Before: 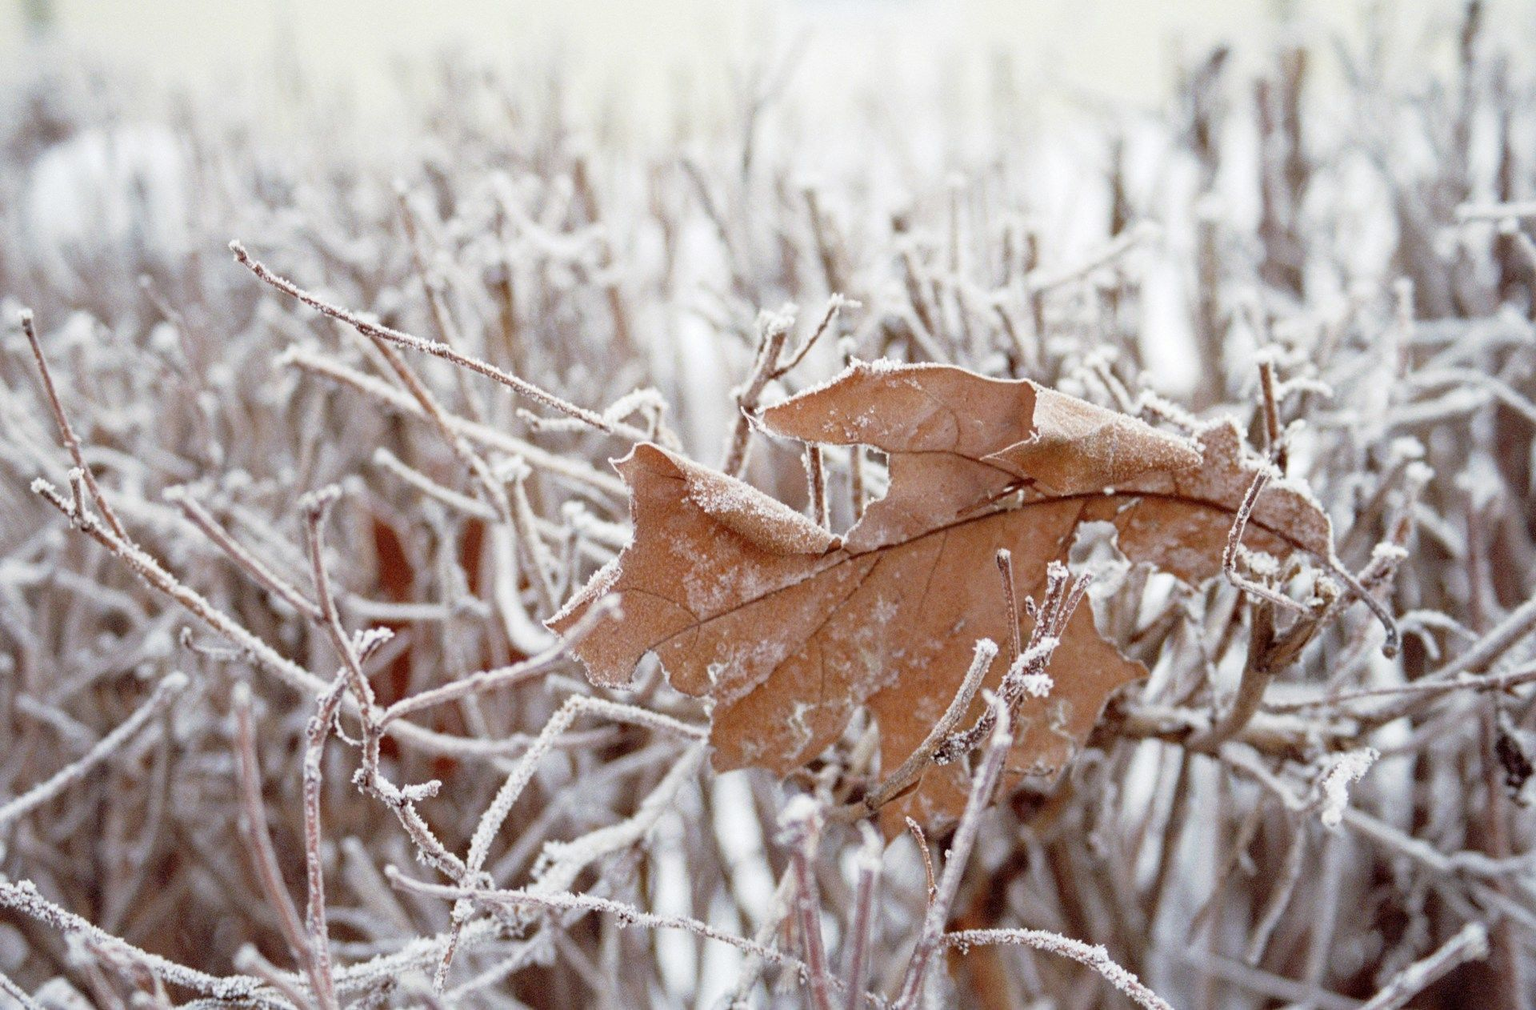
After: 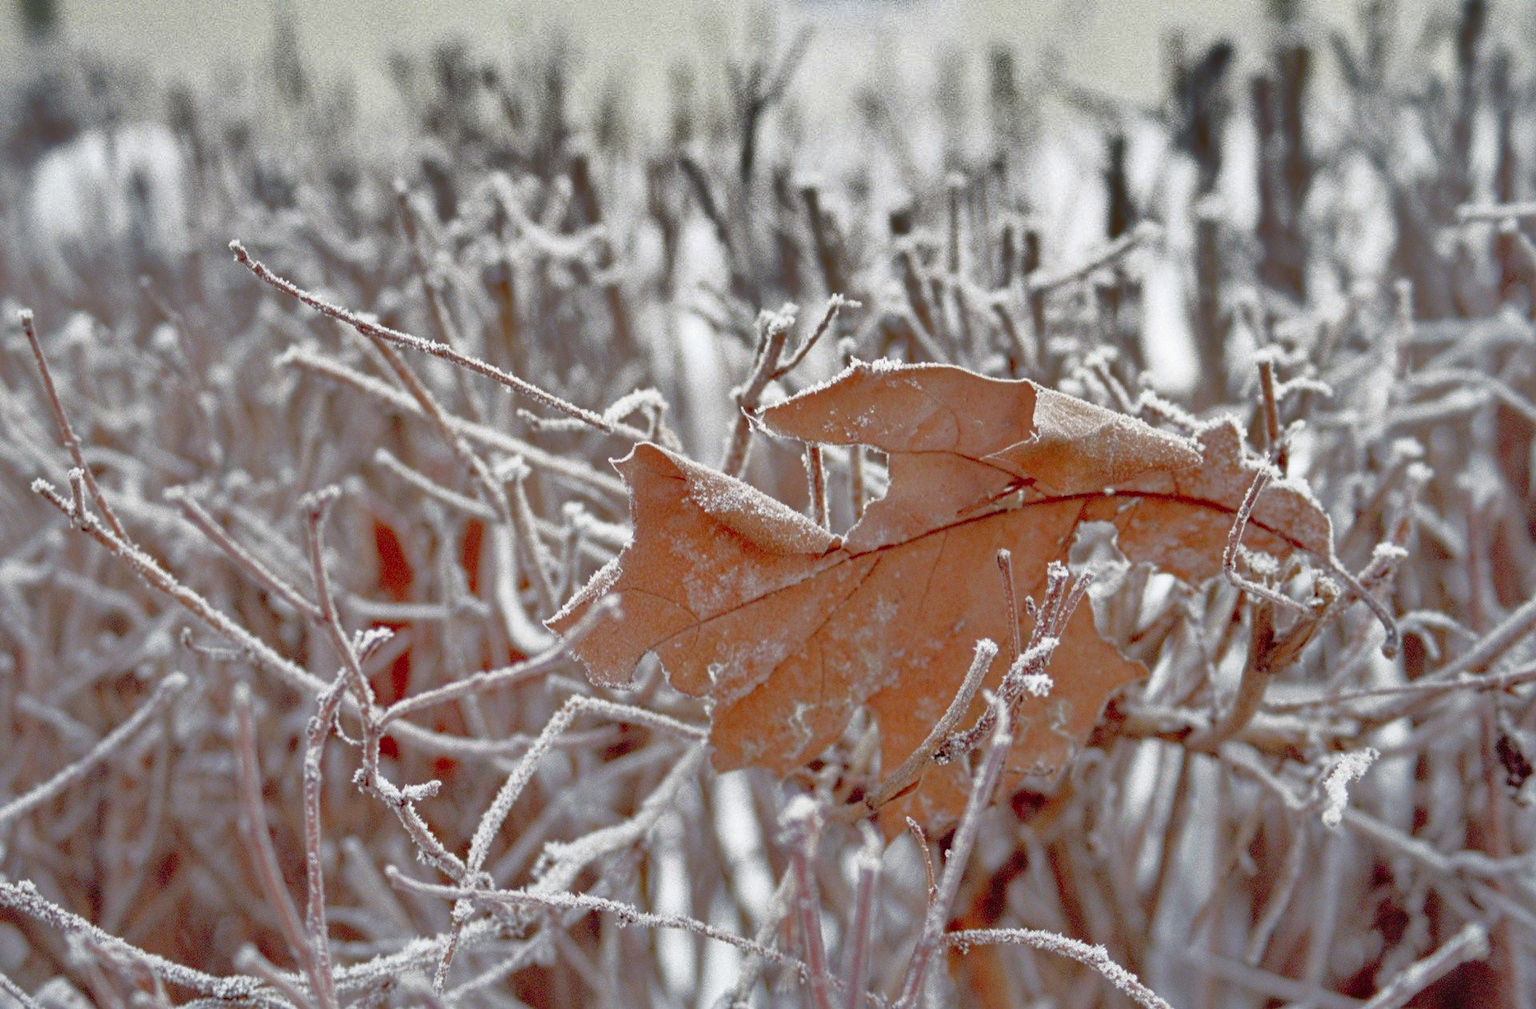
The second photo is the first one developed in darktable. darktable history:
levels: levels [0, 0.397, 0.955]
exposure: exposure -0.177 EV, compensate highlight preservation false
shadows and highlights: radius 108.52, shadows 40.68, highlights -72.88, low approximation 0.01, soften with gaussian
base curve: curves: ch0 [(0, 0) (0.564, 0.291) (0.802, 0.731) (1, 1)]
